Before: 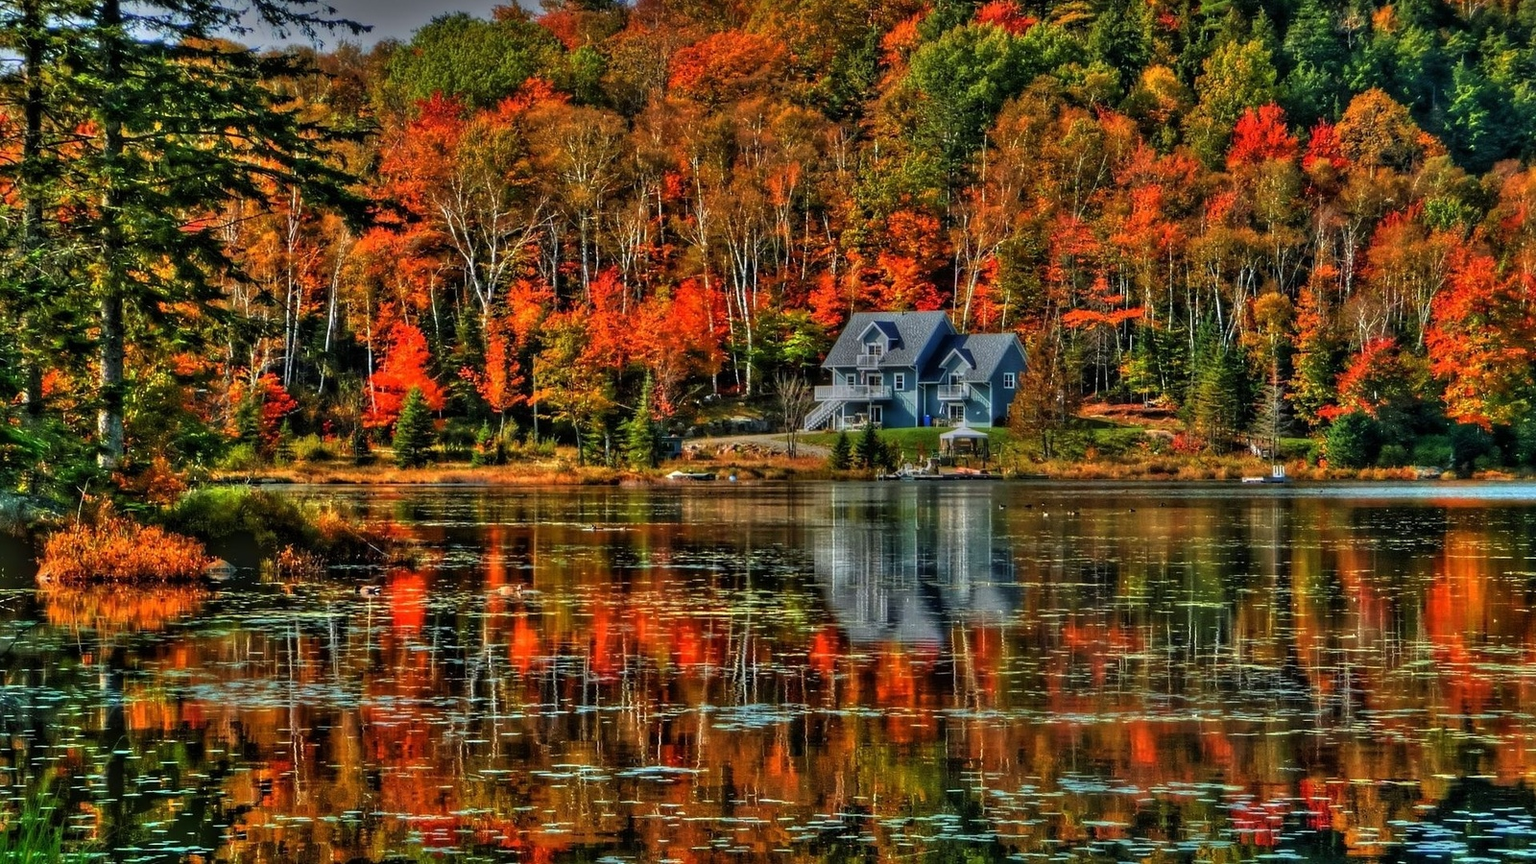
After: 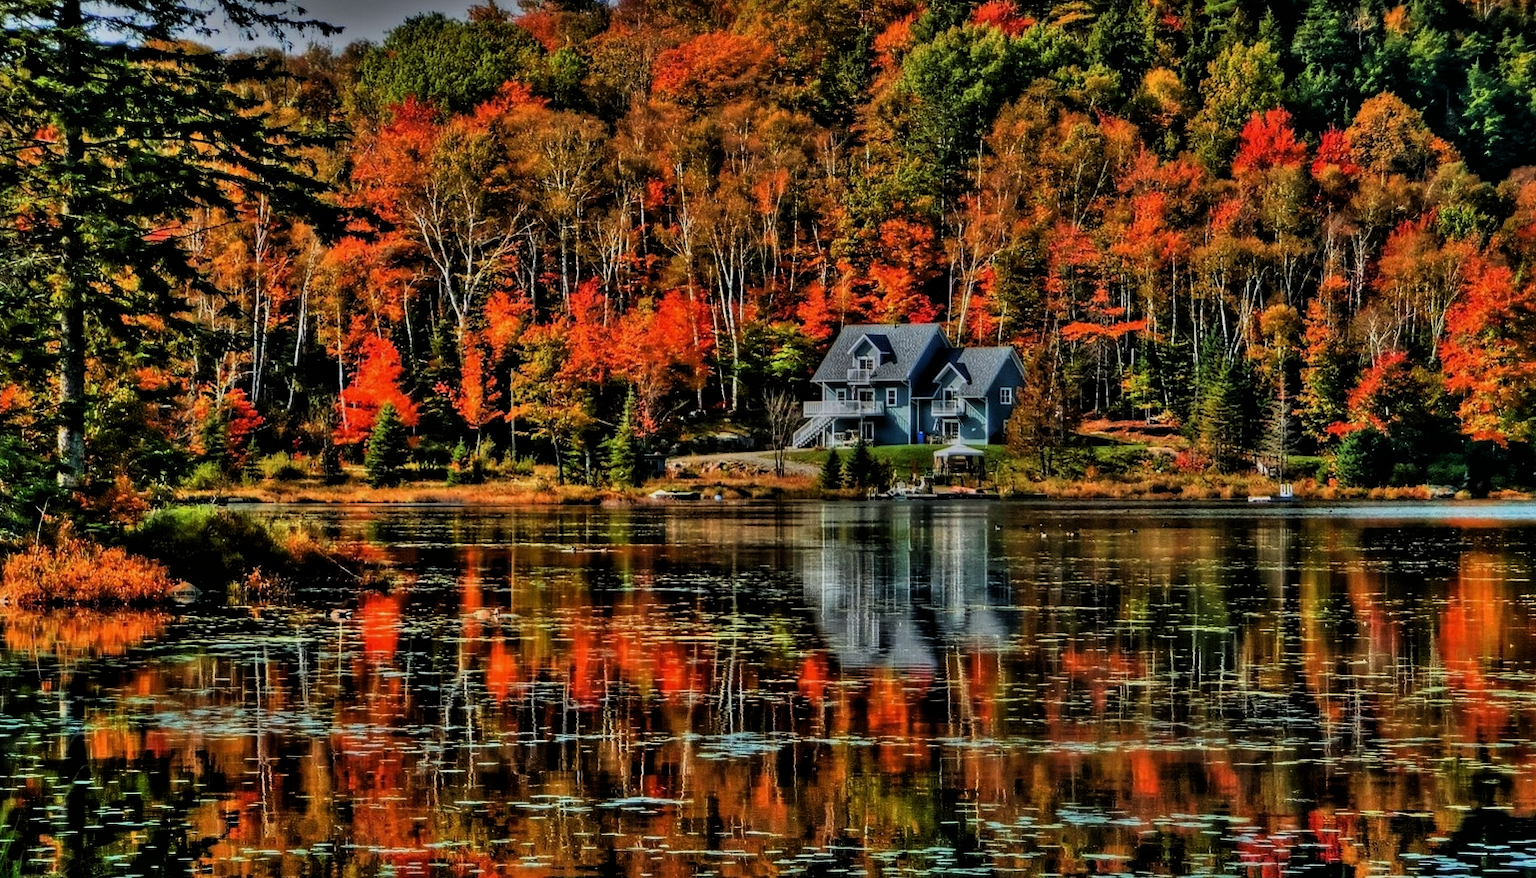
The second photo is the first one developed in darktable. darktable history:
crop and rotate: left 2.751%, right 1.098%, bottom 2.173%
filmic rgb: black relative exposure -7.5 EV, white relative exposure 5 EV, hardness 3.32, contrast 1.299
